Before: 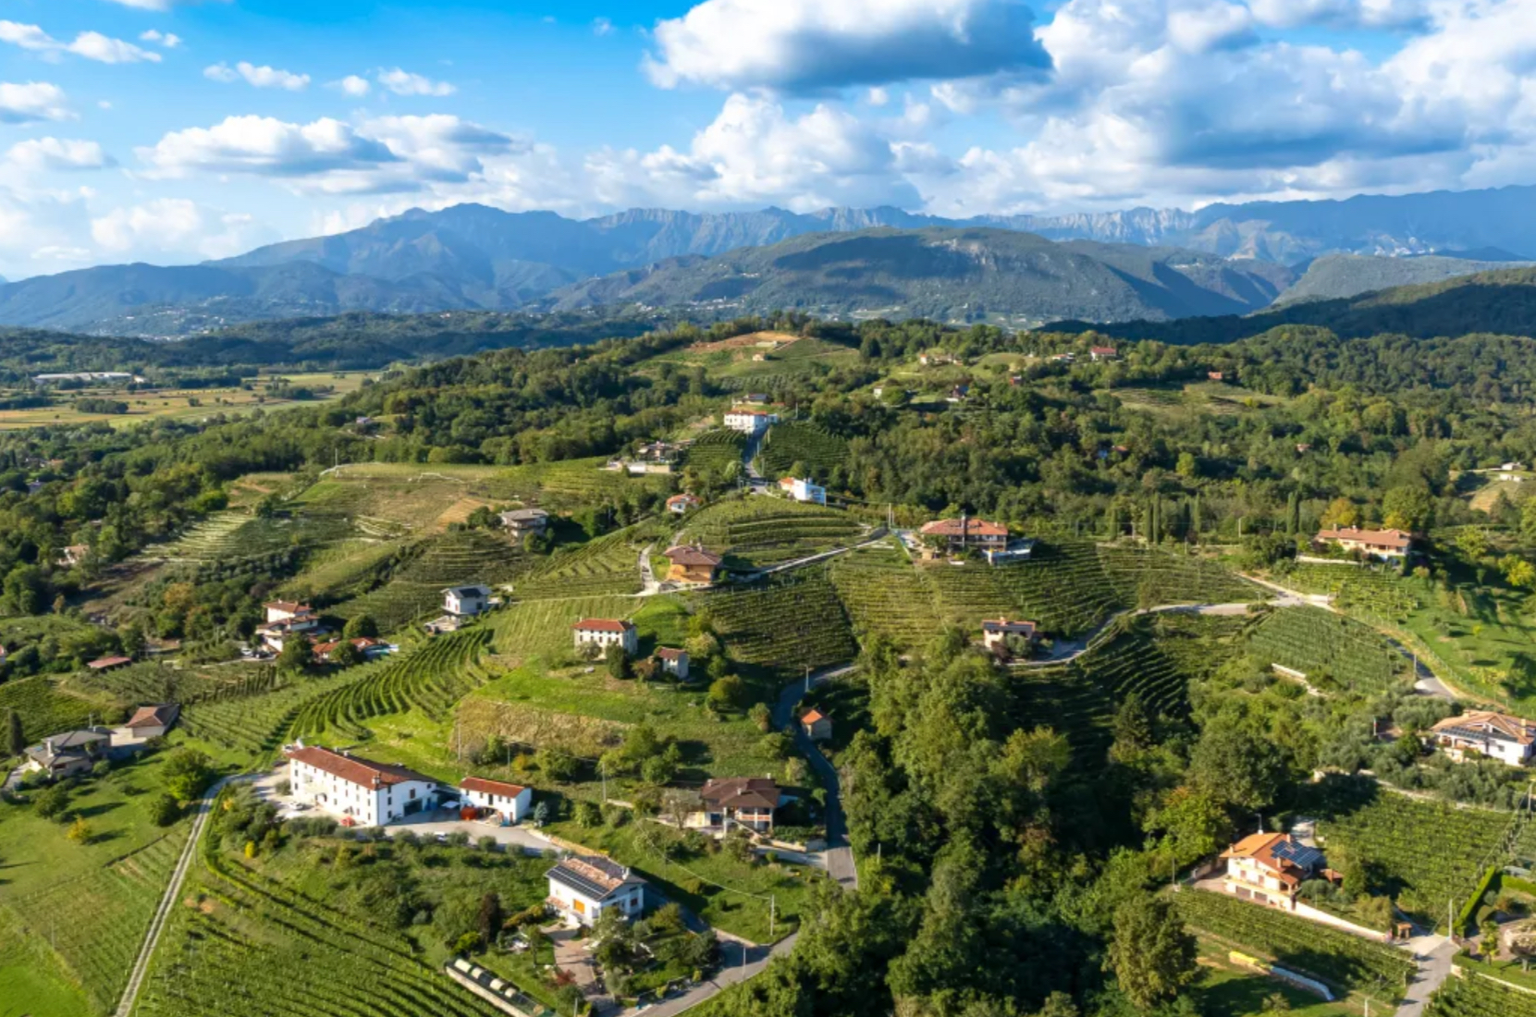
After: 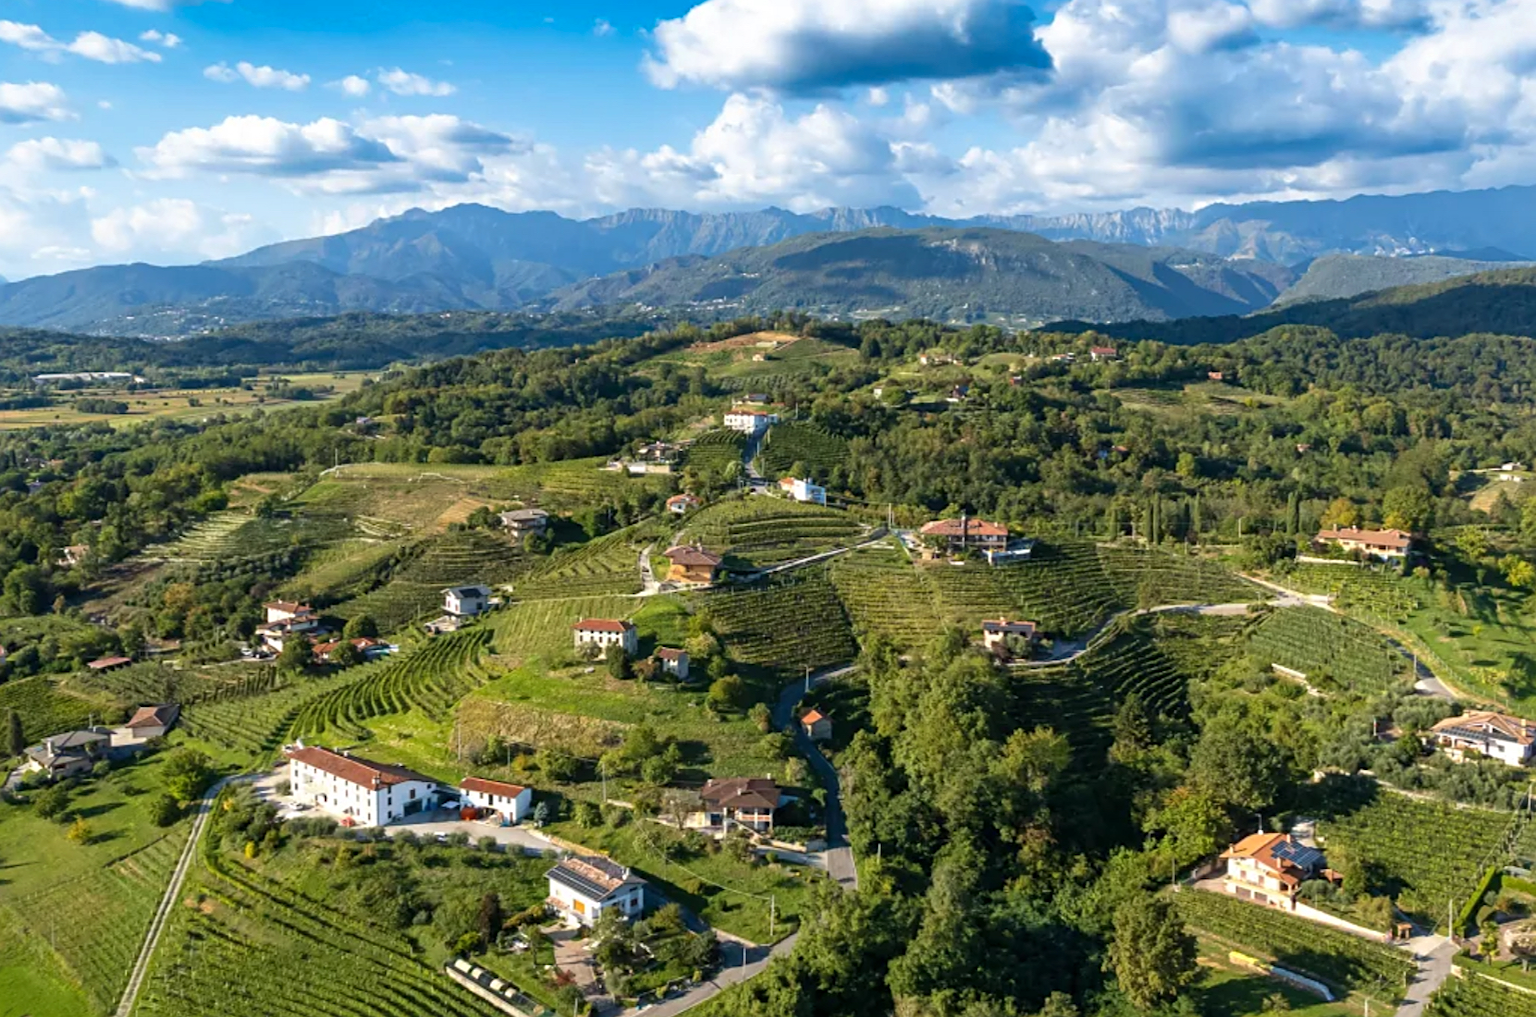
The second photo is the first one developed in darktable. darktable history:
sharpen: on, module defaults
shadows and highlights: radius 264.75, soften with gaussian
